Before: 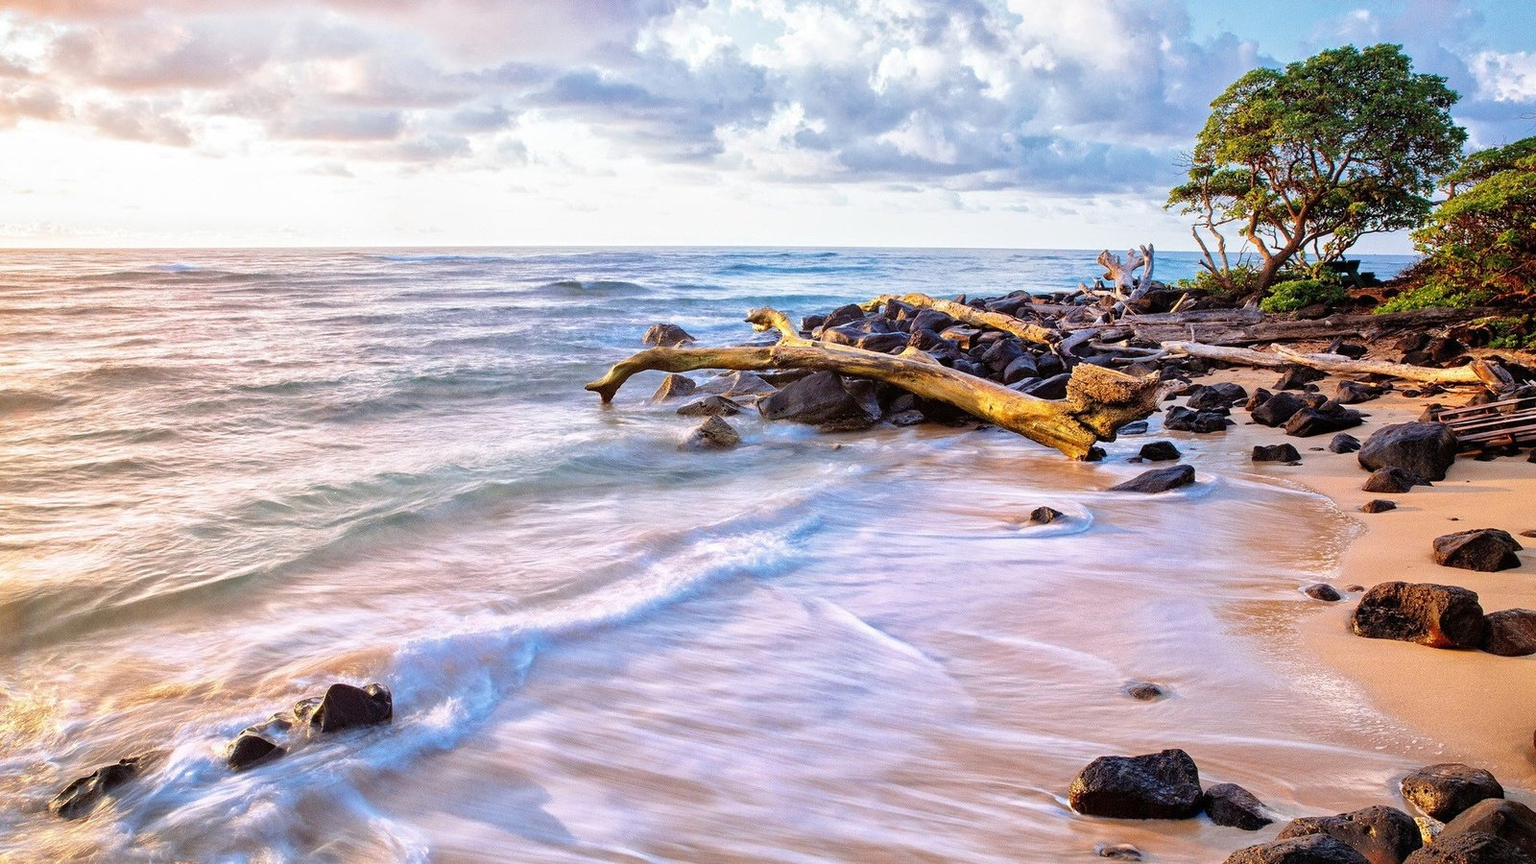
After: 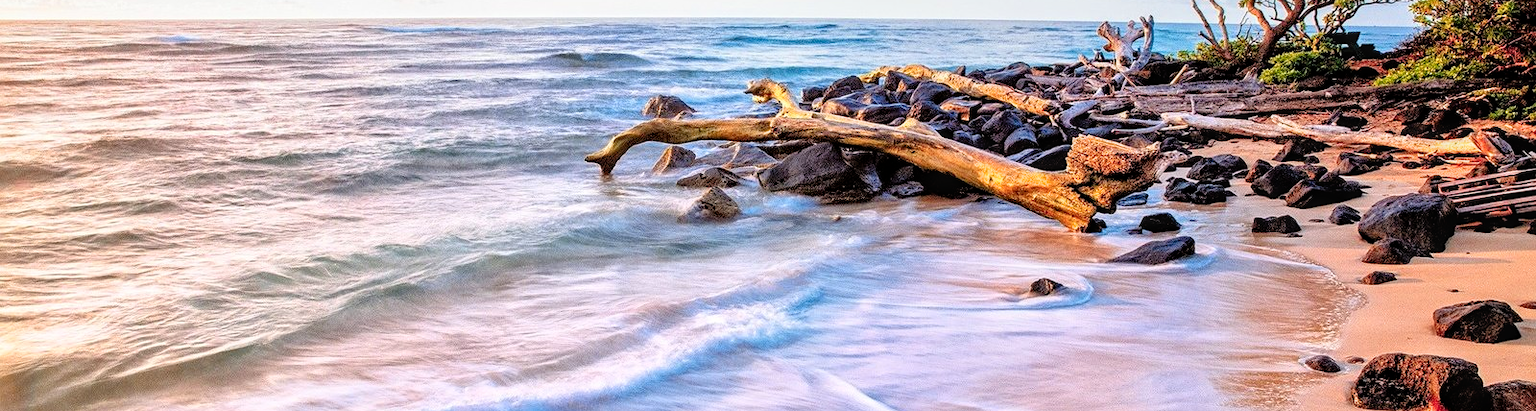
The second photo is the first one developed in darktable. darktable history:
tone equalizer: -8 EV 0.007 EV, -7 EV -0.015 EV, -6 EV 0.032 EV, -5 EV 0.03 EV, -4 EV 0.307 EV, -3 EV 0.645 EV, -2 EV 0.587 EV, -1 EV 0.178 EV, +0 EV 0.029 EV
sharpen: amount 0.211
crop and rotate: top 26.525%, bottom 25.702%
filmic rgb: middle gray luminance 21.88%, black relative exposure -14.04 EV, white relative exposure 2.95 EV, target black luminance 0%, hardness 8.8, latitude 60.37%, contrast 1.208, highlights saturation mix 4.97%, shadows ↔ highlights balance 41.78%, color science v6 (2022), iterations of high-quality reconstruction 10
color zones: curves: ch1 [(0.235, 0.558) (0.75, 0.5)]; ch2 [(0.25, 0.462) (0.749, 0.457)]
local contrast: on, module defaults
